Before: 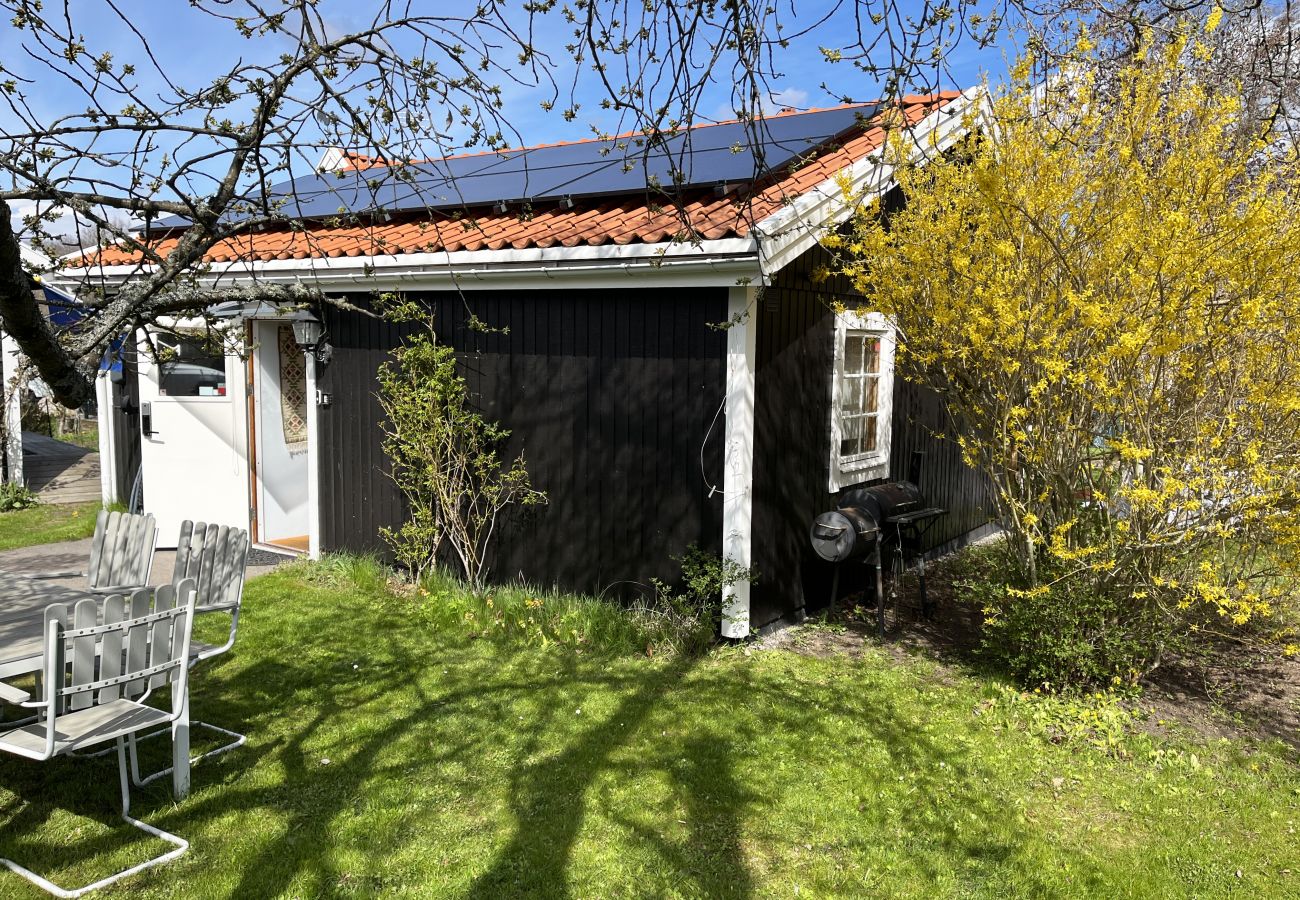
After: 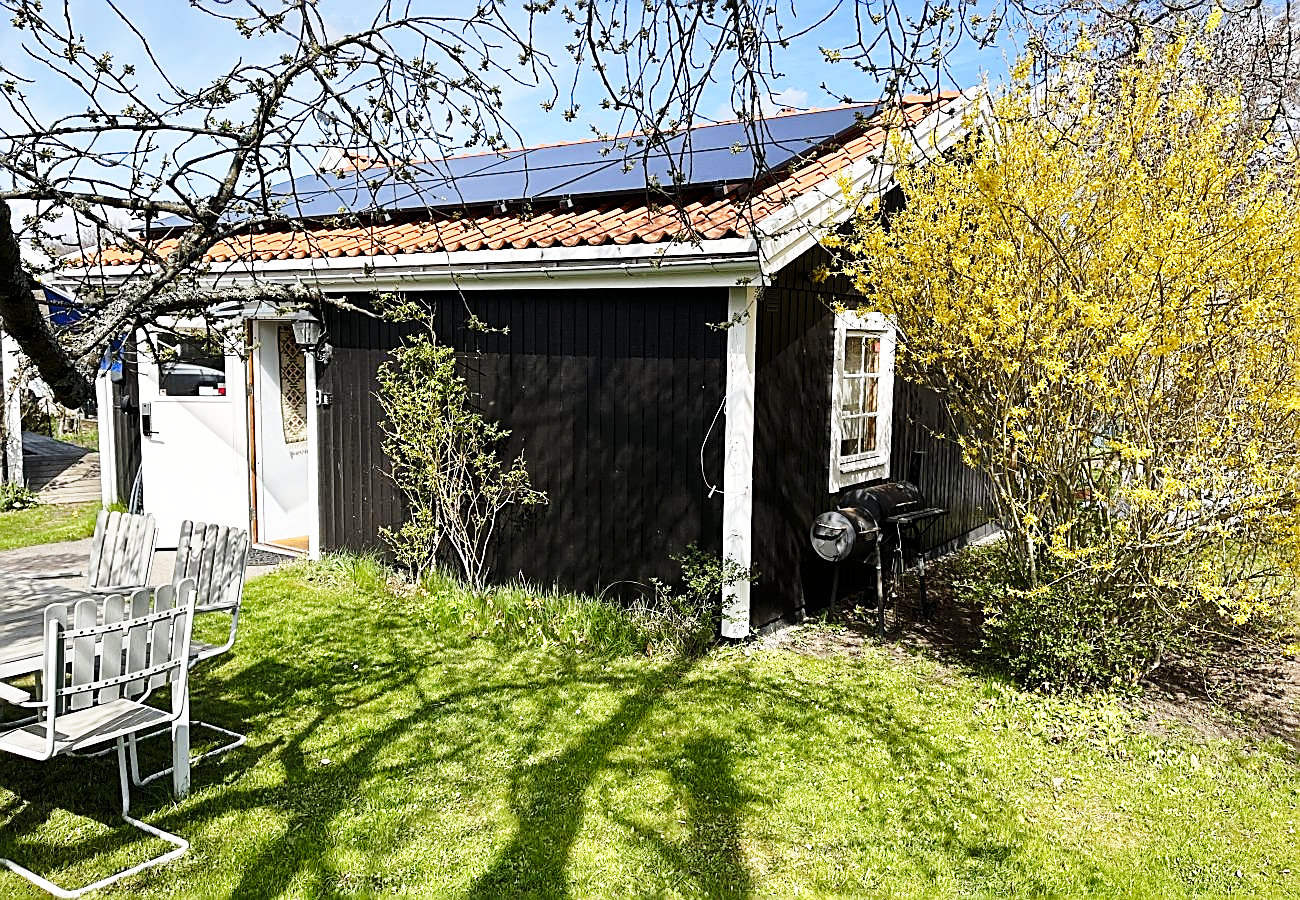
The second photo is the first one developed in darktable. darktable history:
sharpen: amount 1.013
exposure: compensate highlight preservation false
base curve: curves: ch0 [(0, 0) (0.028, 0.03) (0.121, 0.232) (0.46, 0.748) (0.859, 0.968) (1, 1)], preserve colors none
